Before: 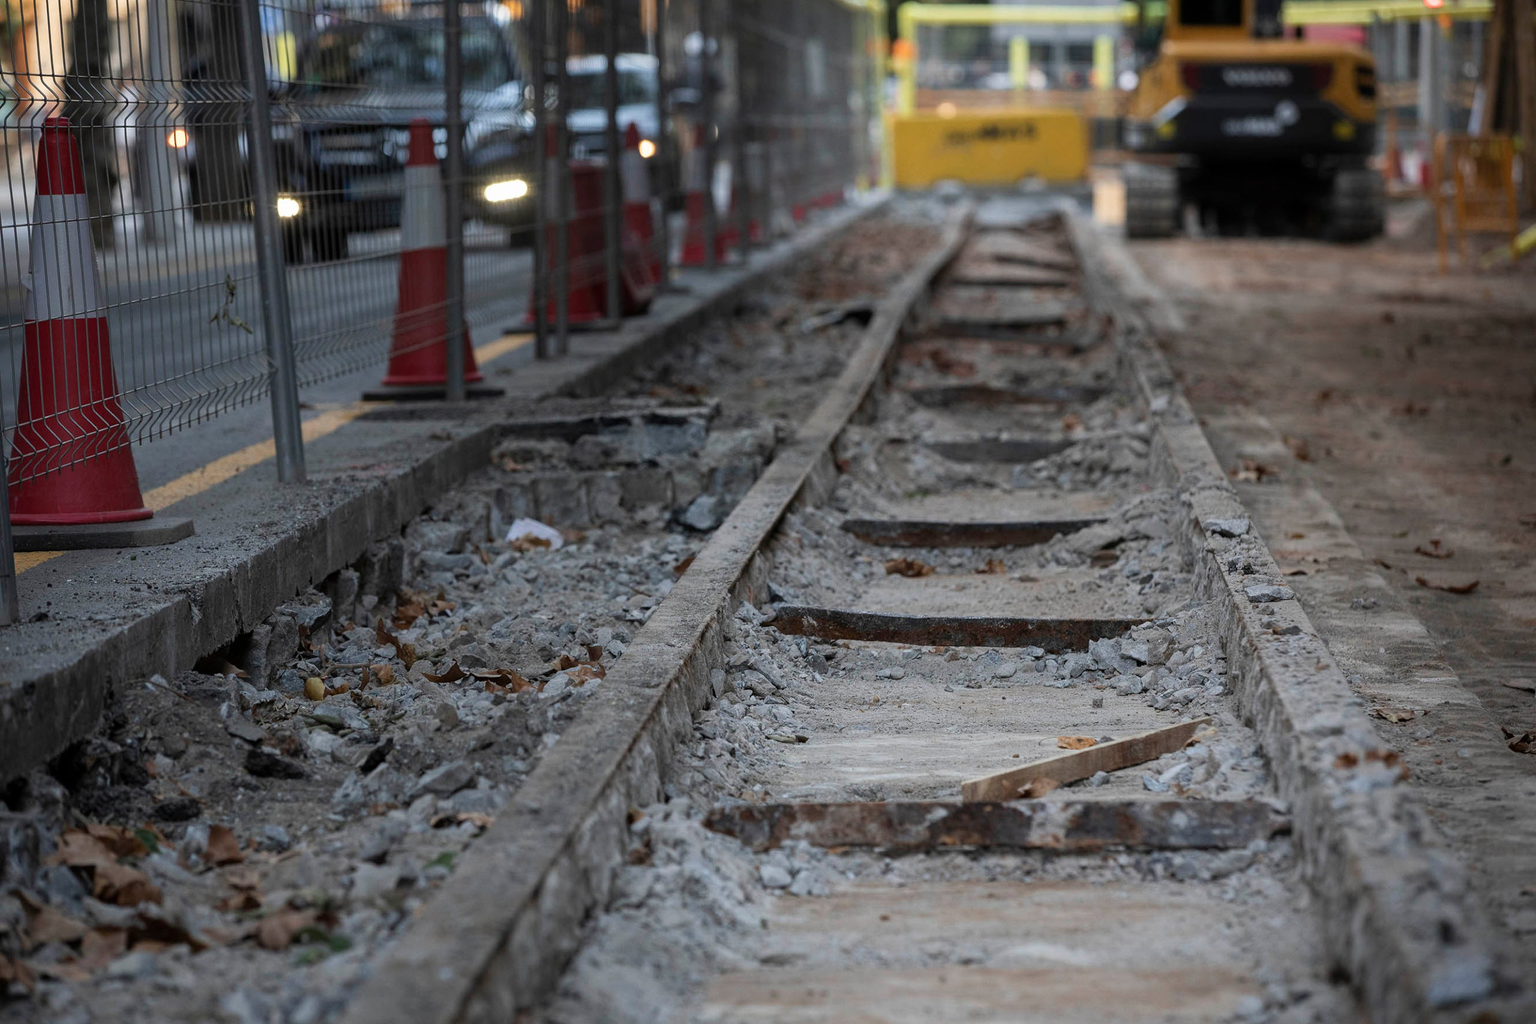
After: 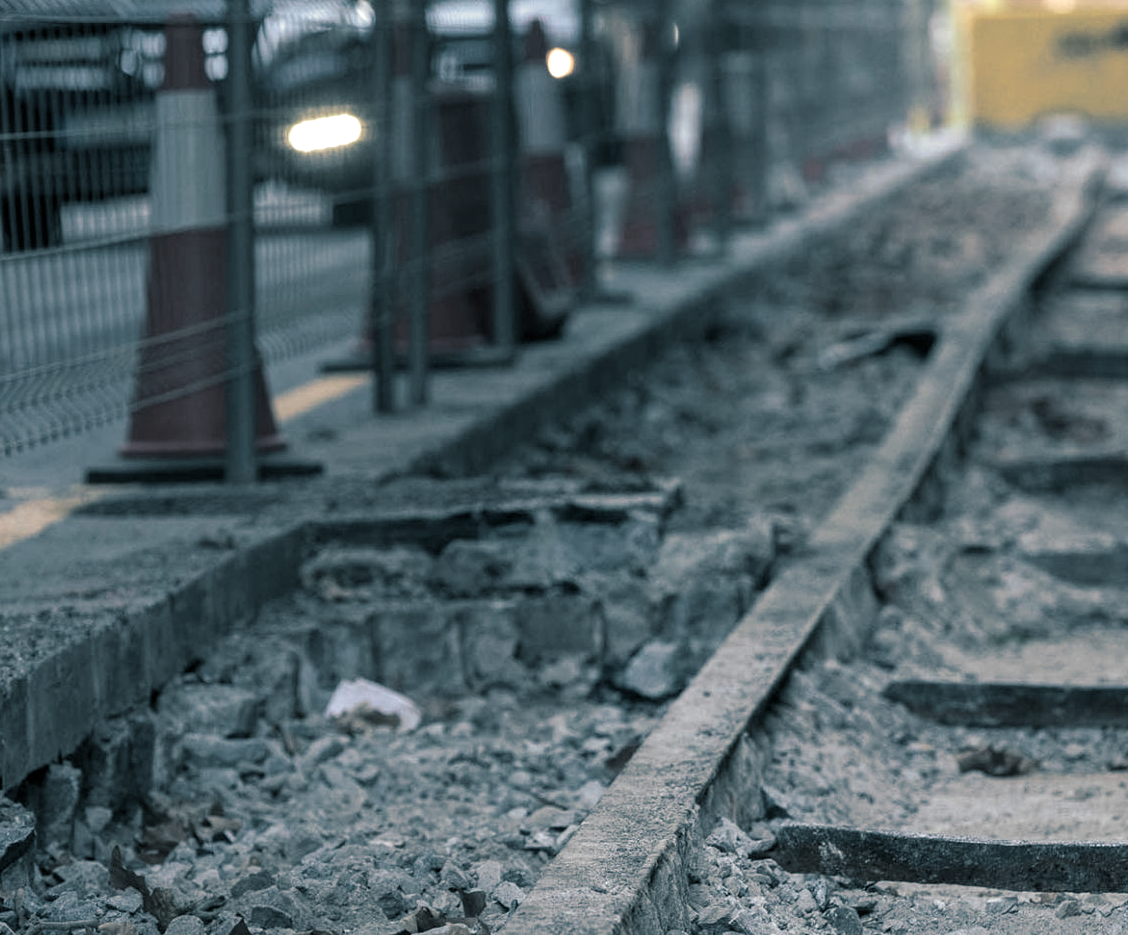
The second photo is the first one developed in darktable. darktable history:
contrast brightness saturation: contrast -0.05, saturation -0.41
local contrast: highlights 100%, shadows 100%, detail 120%, midtone range 0.2
exposure: black level correction 0.001, exposure 0.5 EV, compensate exposure bias true, compensate highlight preservation false
split-toning: shadows › hue 205.2°, shadows › saturation 0.43, highlights › hue 54°, highlights › saturation 0.54
crop: left 20.248%, top 10.86%, right 35.675%, bottom 34.321%
